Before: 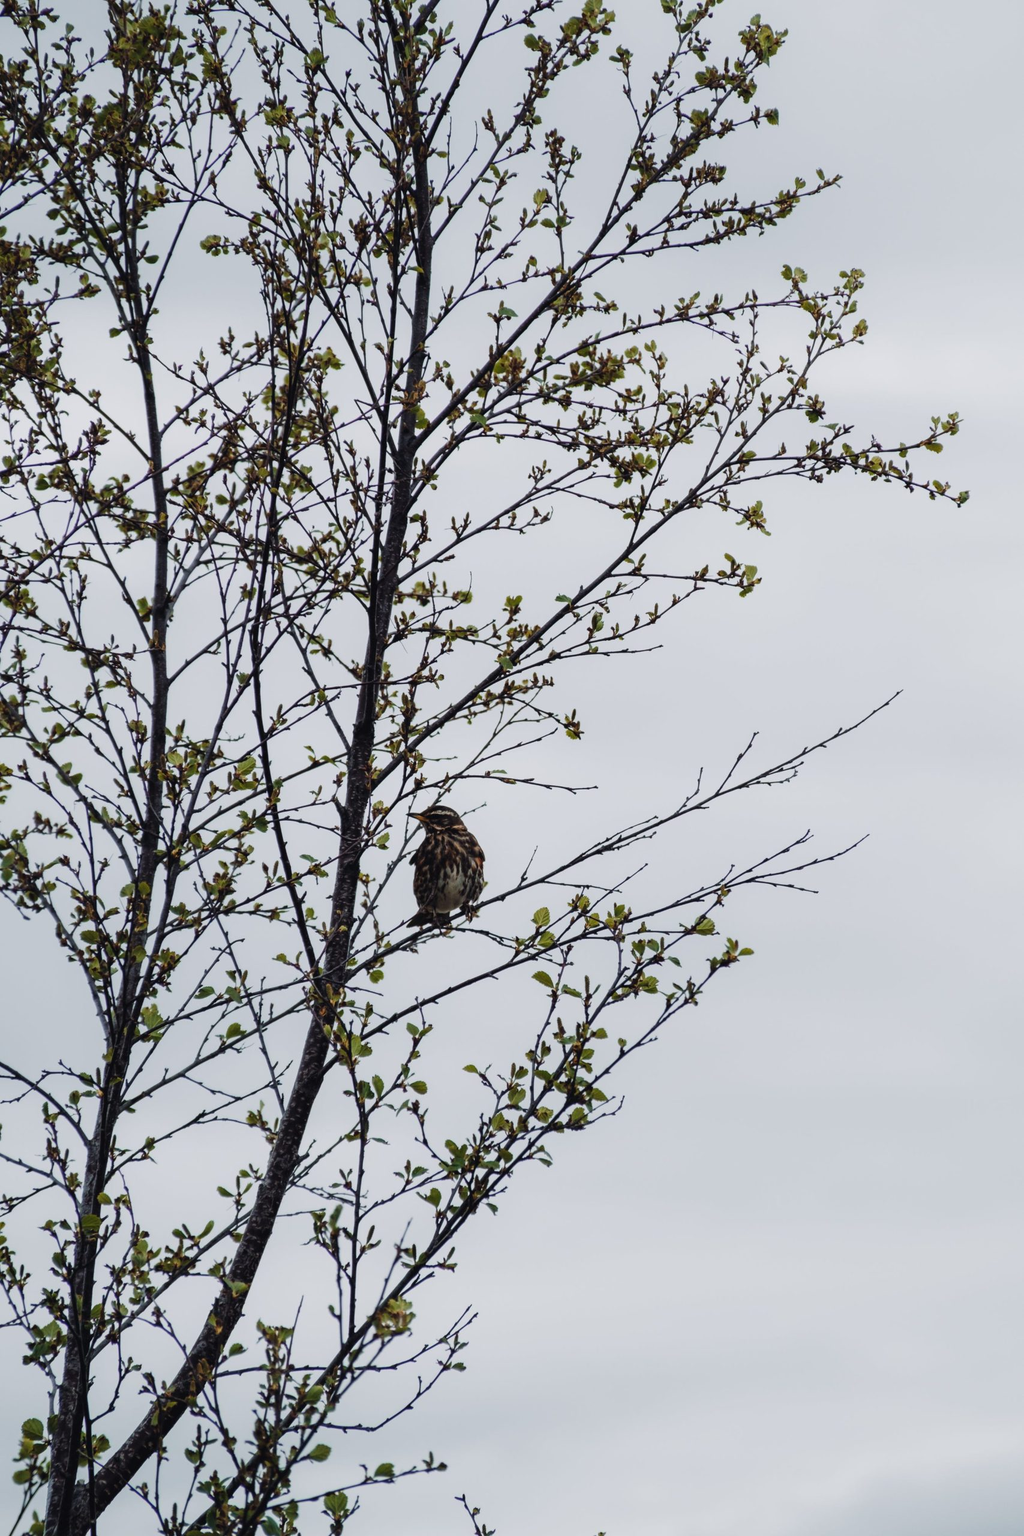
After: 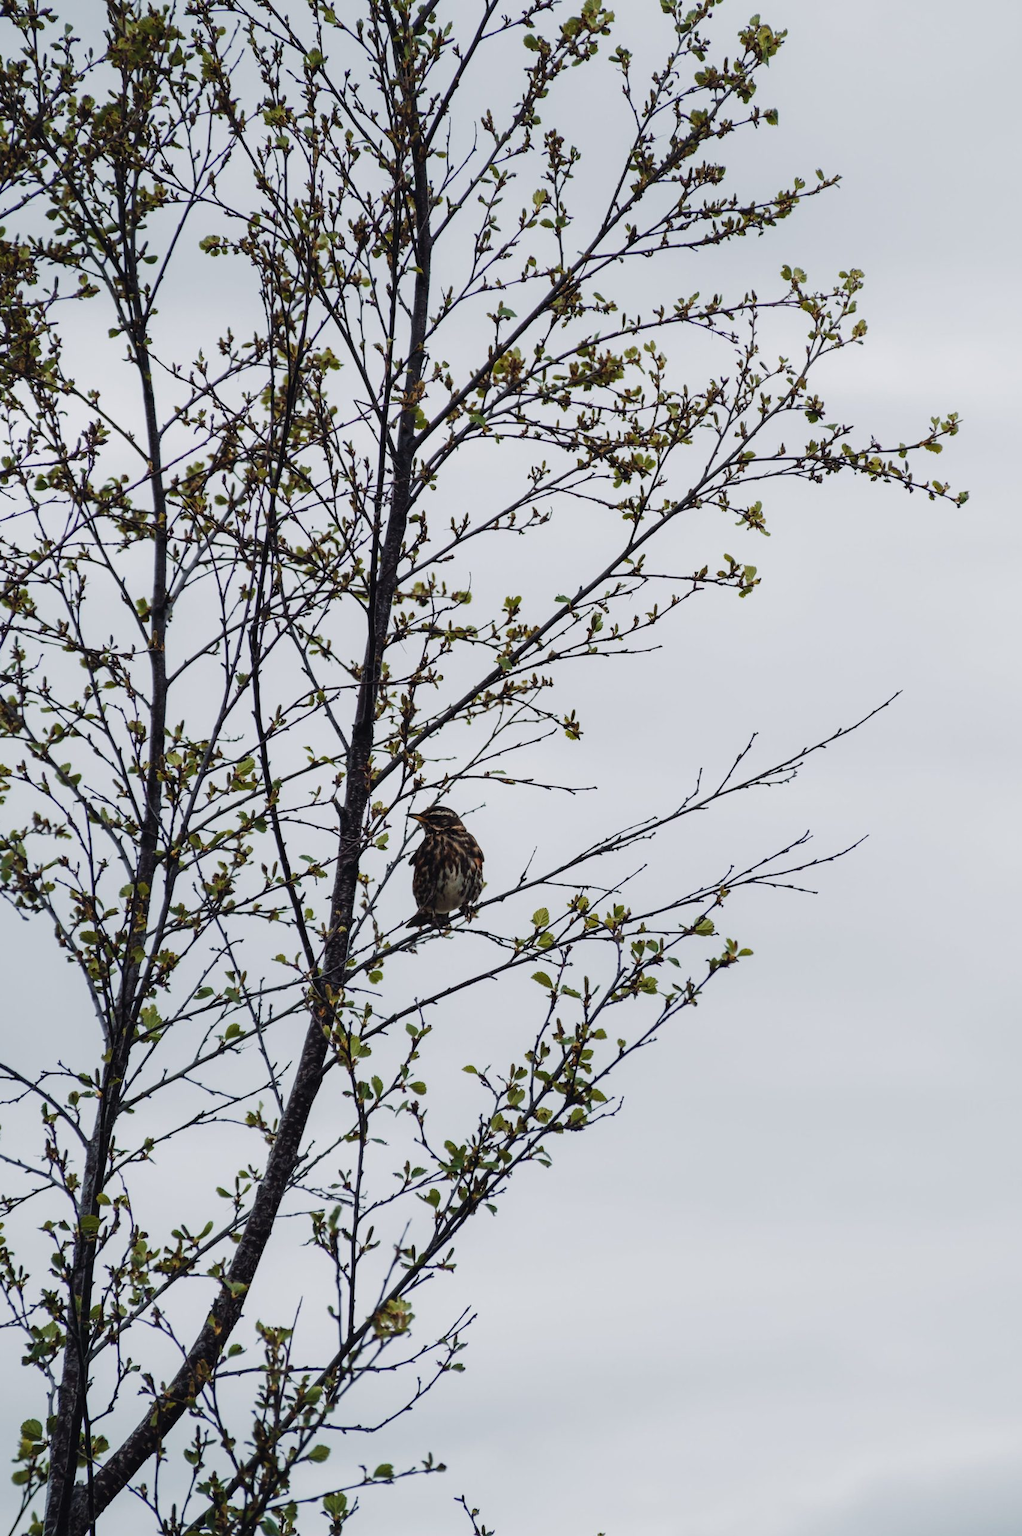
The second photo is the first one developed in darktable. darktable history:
crop and rotate: left 0.126%
rotate and perspective: automatic cropping original format, crop left 0, crop top 0
